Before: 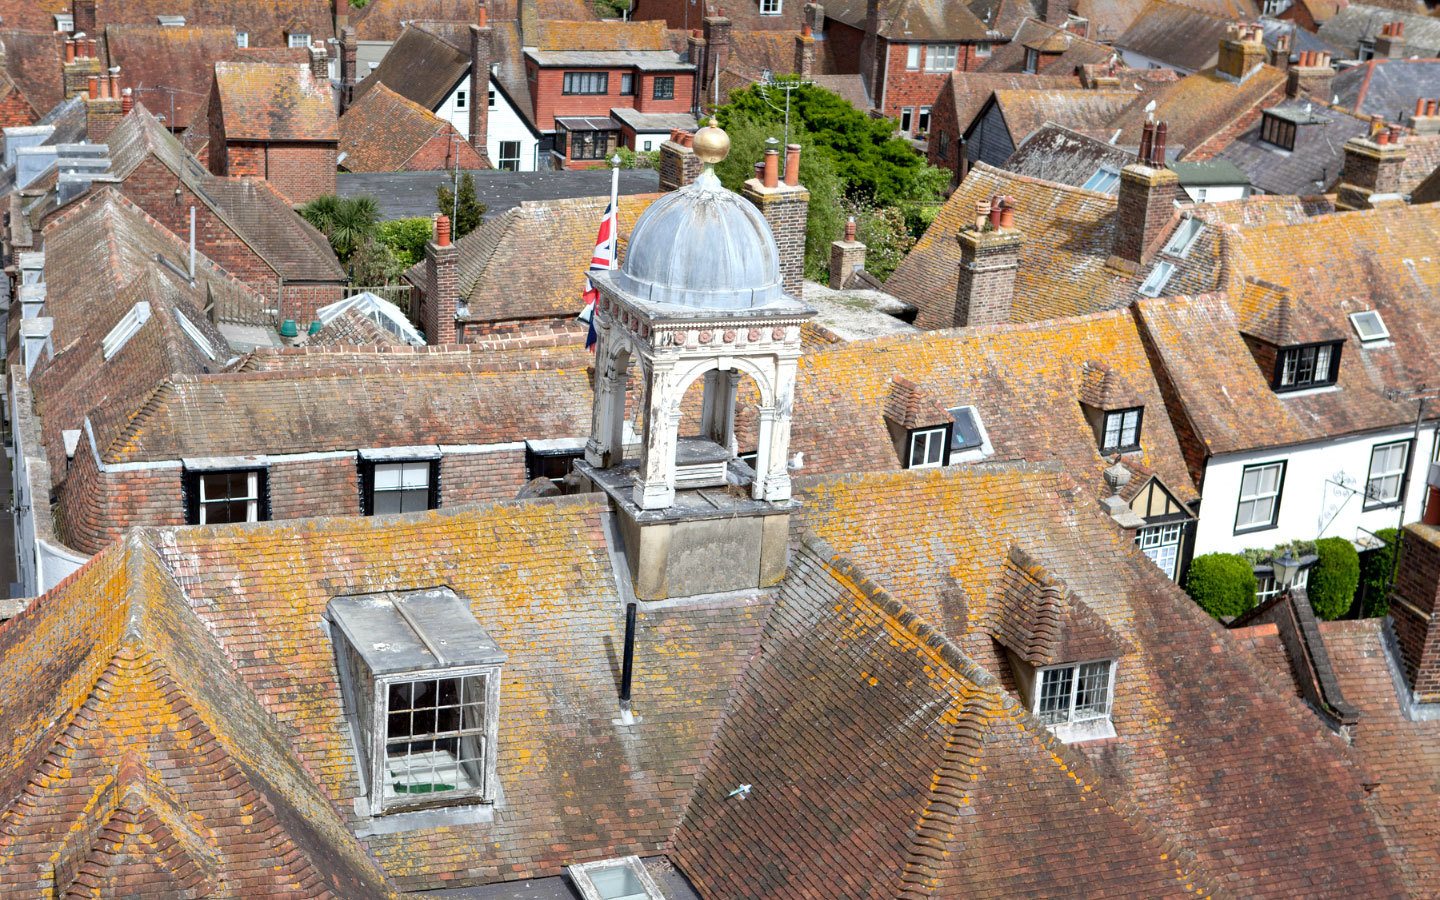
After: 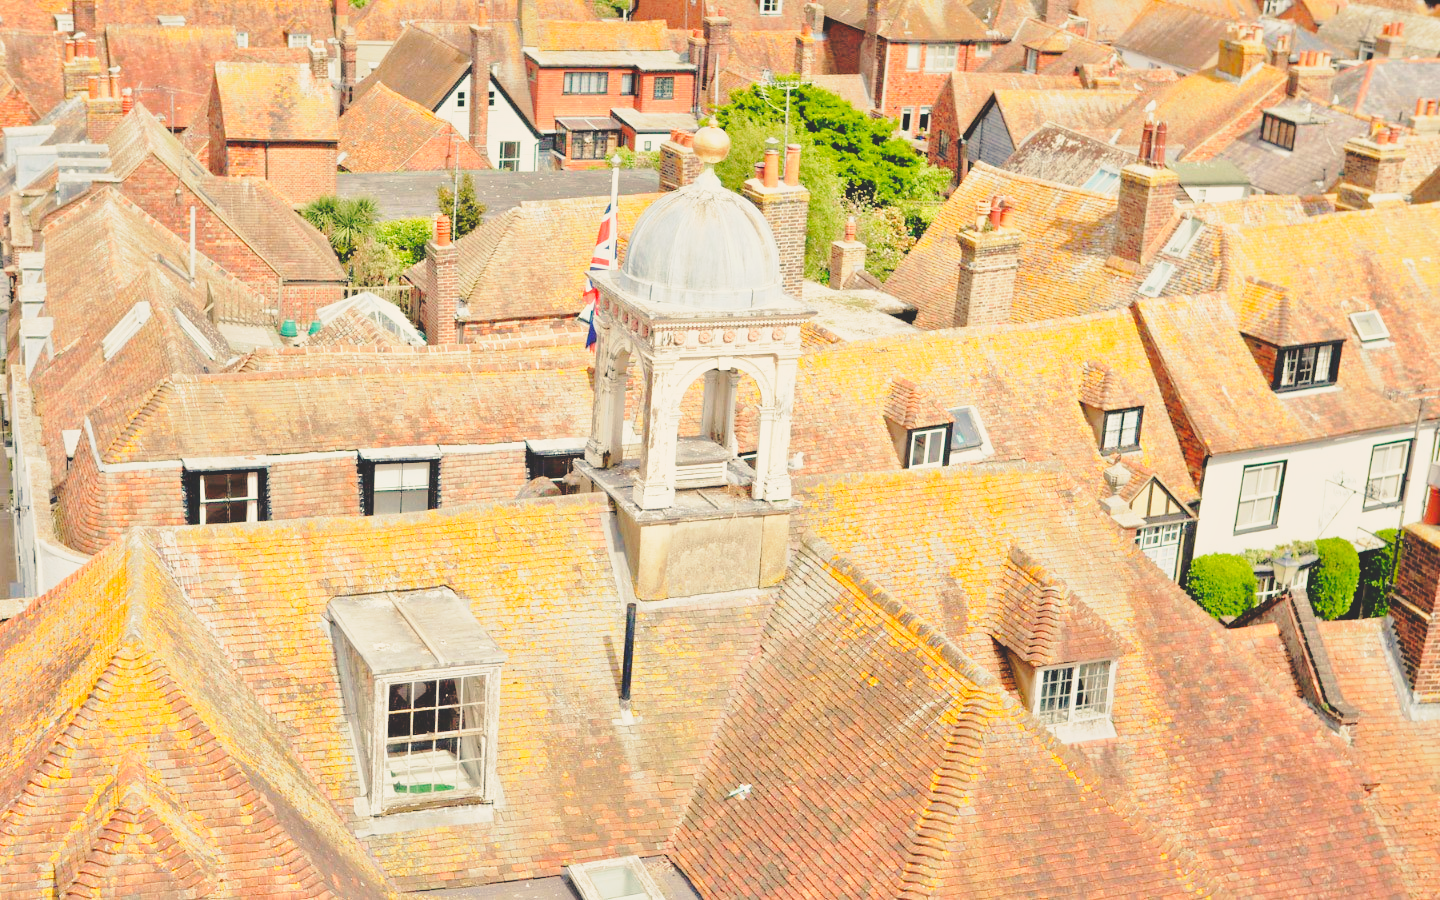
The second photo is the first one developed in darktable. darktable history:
local contrast: detail 70%
tone equalizer: -7 EV 0.15 EV, -6 EV 0.6 EV, -5 EV 1.15 EV, -4 EV 1.33 EV, -3 EV 1.15 EV, -2 EV 0.6 EV, -1 EV 0.15 EV, mask exposure compensation -0.5 EV
white balance: red 1.138, green 0.996, blue 0.812
base curve: curves: ch0 [(0, 0) (0.028, 0.03) (0.121, 0.232) (0.46, 0.748) (0.859, 0.968) (1, 1)], preserve colors none
